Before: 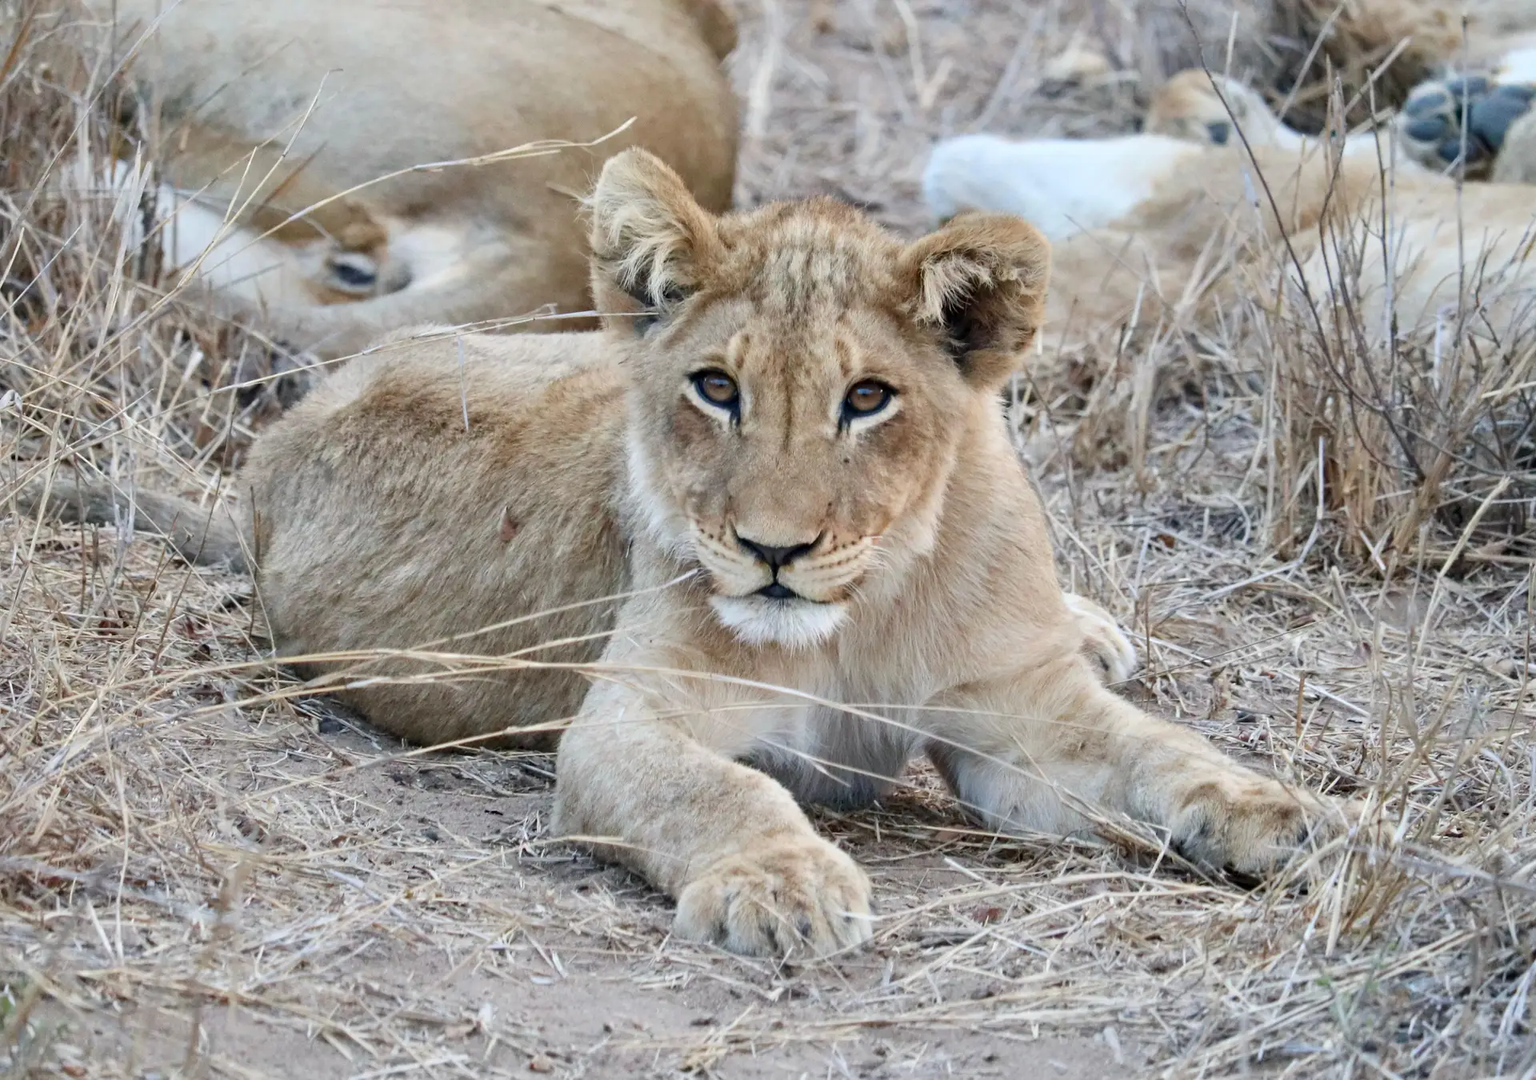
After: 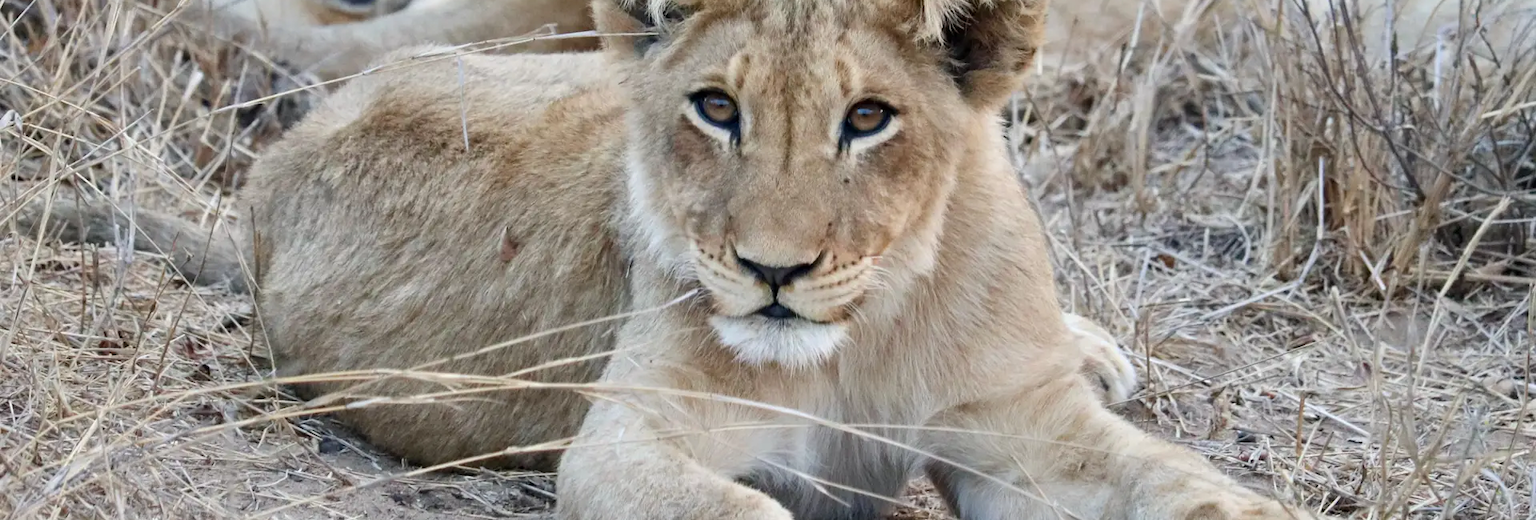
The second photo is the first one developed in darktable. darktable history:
crop and rotate: top 25.985%, bottom 25.719%
